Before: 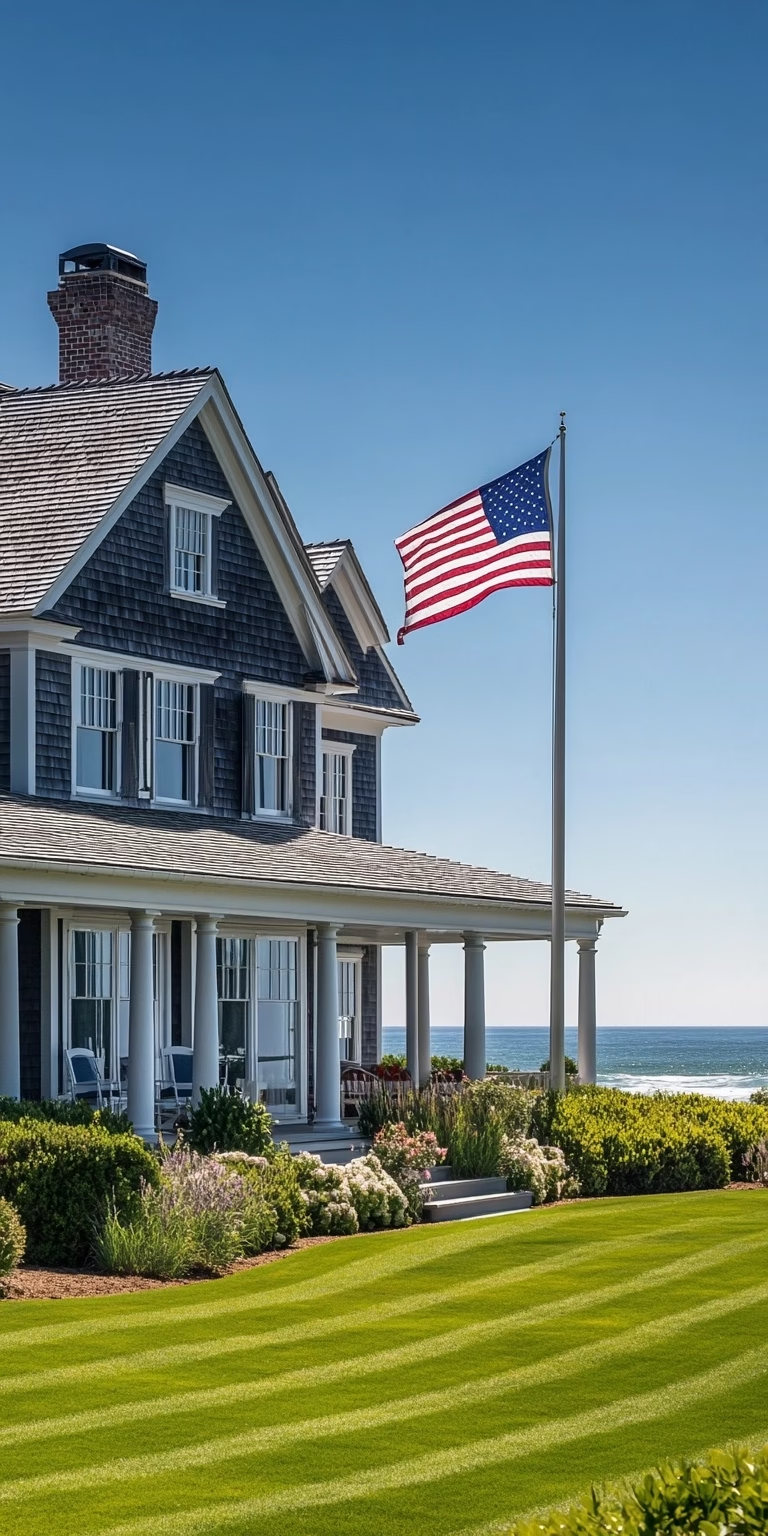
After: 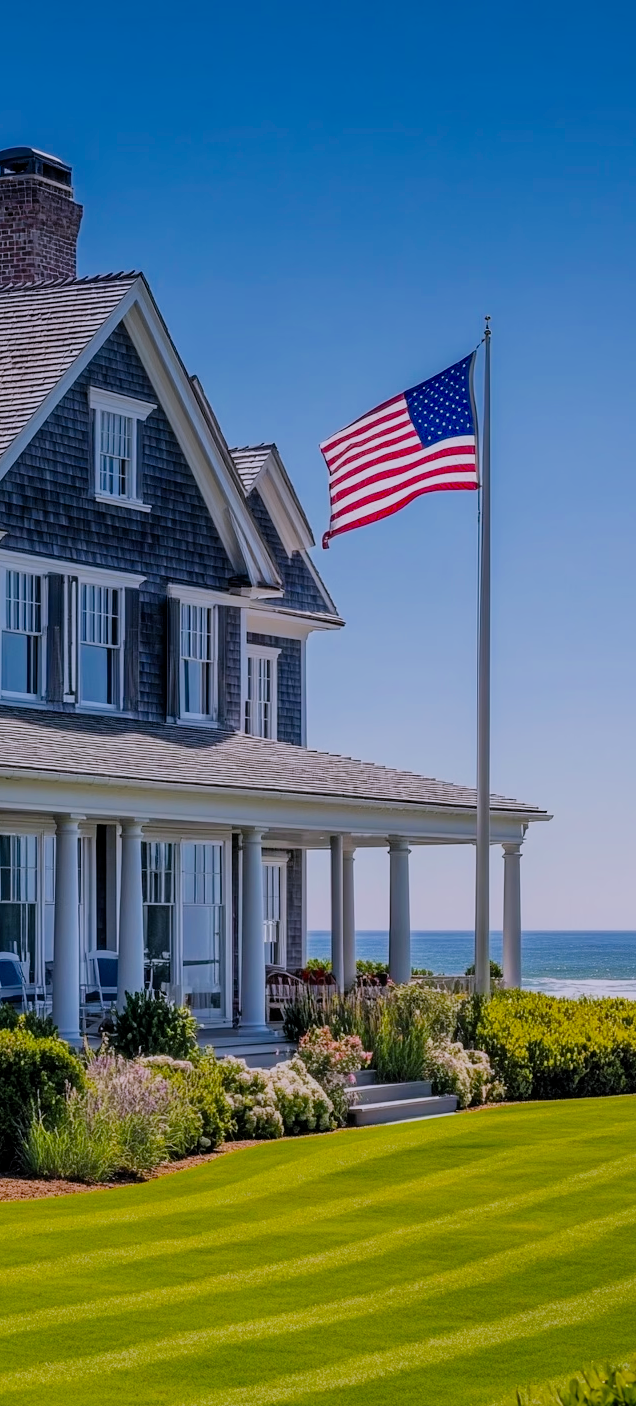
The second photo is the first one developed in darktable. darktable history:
filmic rgb: black relative exposure -8.79 EV, white relative exposure 4.98 EV, threshold 6 EV, target black luminance 0%, hardness 3.77, latitude 66.34%, contrast 0.822, highlights saturation mix 10%, shadows ↔ highlights balance 20%, add noise in highlights 0.1, color science v4 (2020), iterations of high-quality reconstruction 0, type of noise poissonian, enable highlight reconstruction true
crop: left 9.807%, top 6.259%, right 7.334%, bottom 2.177%
white balance: red 1.004, blue 1.096
